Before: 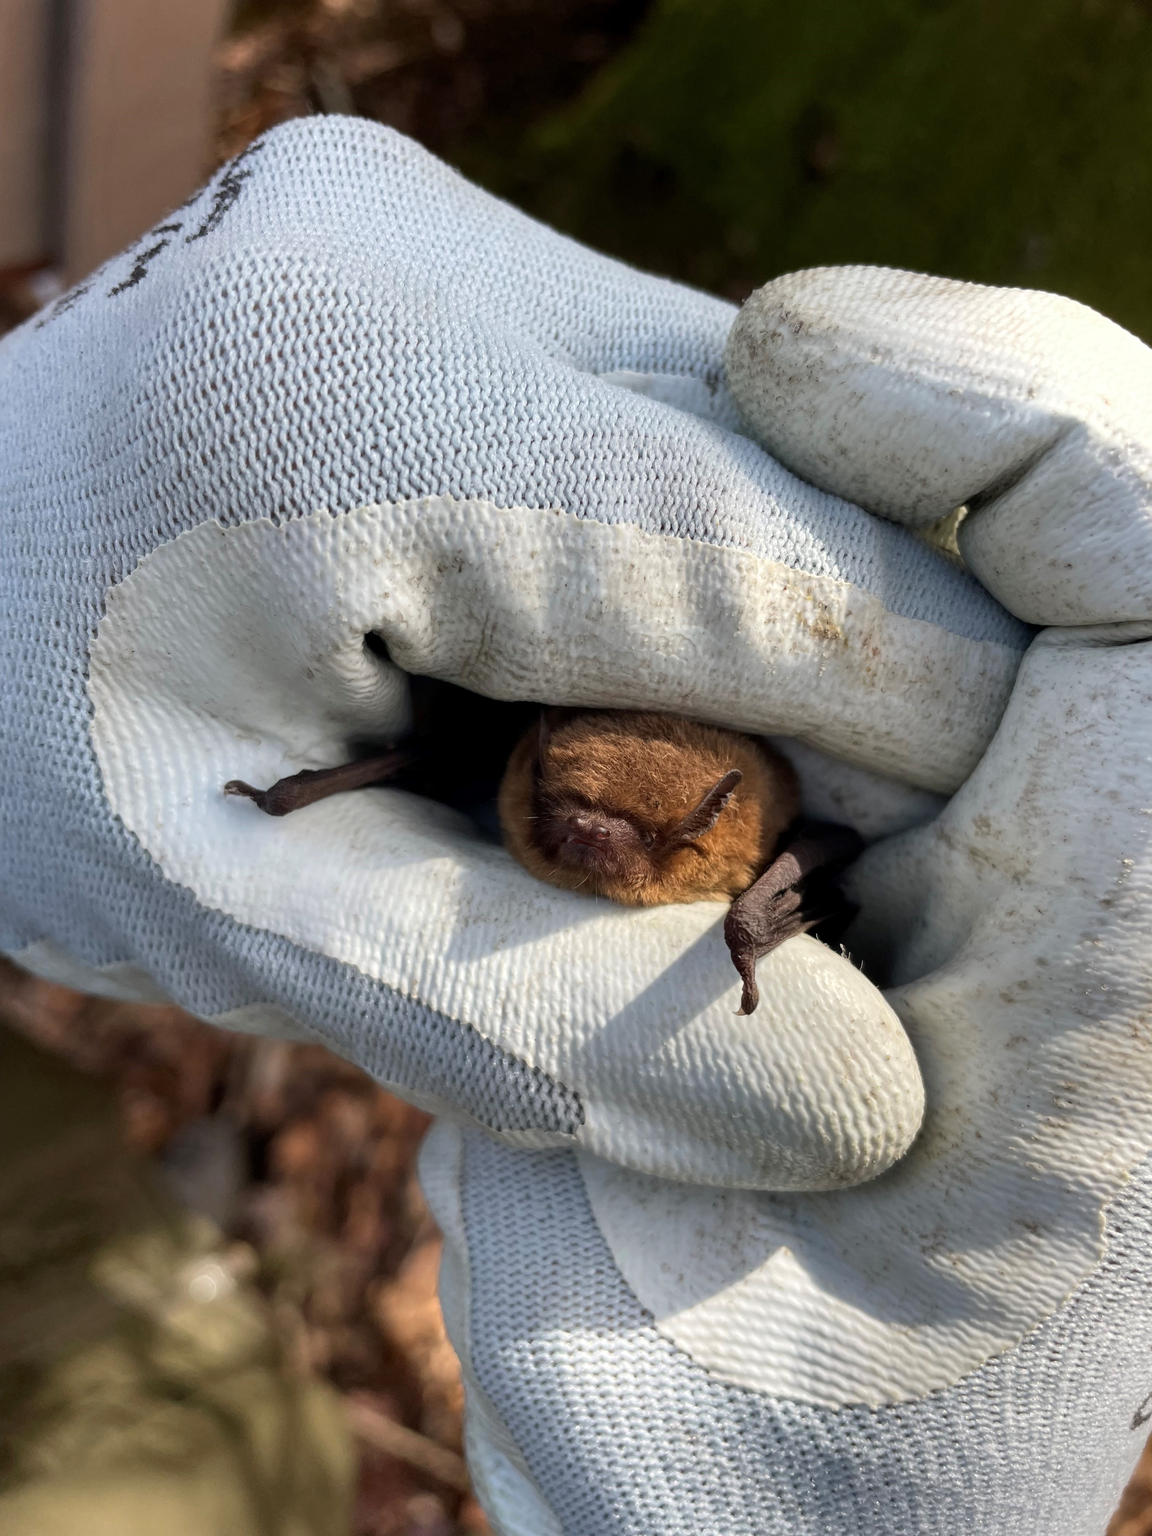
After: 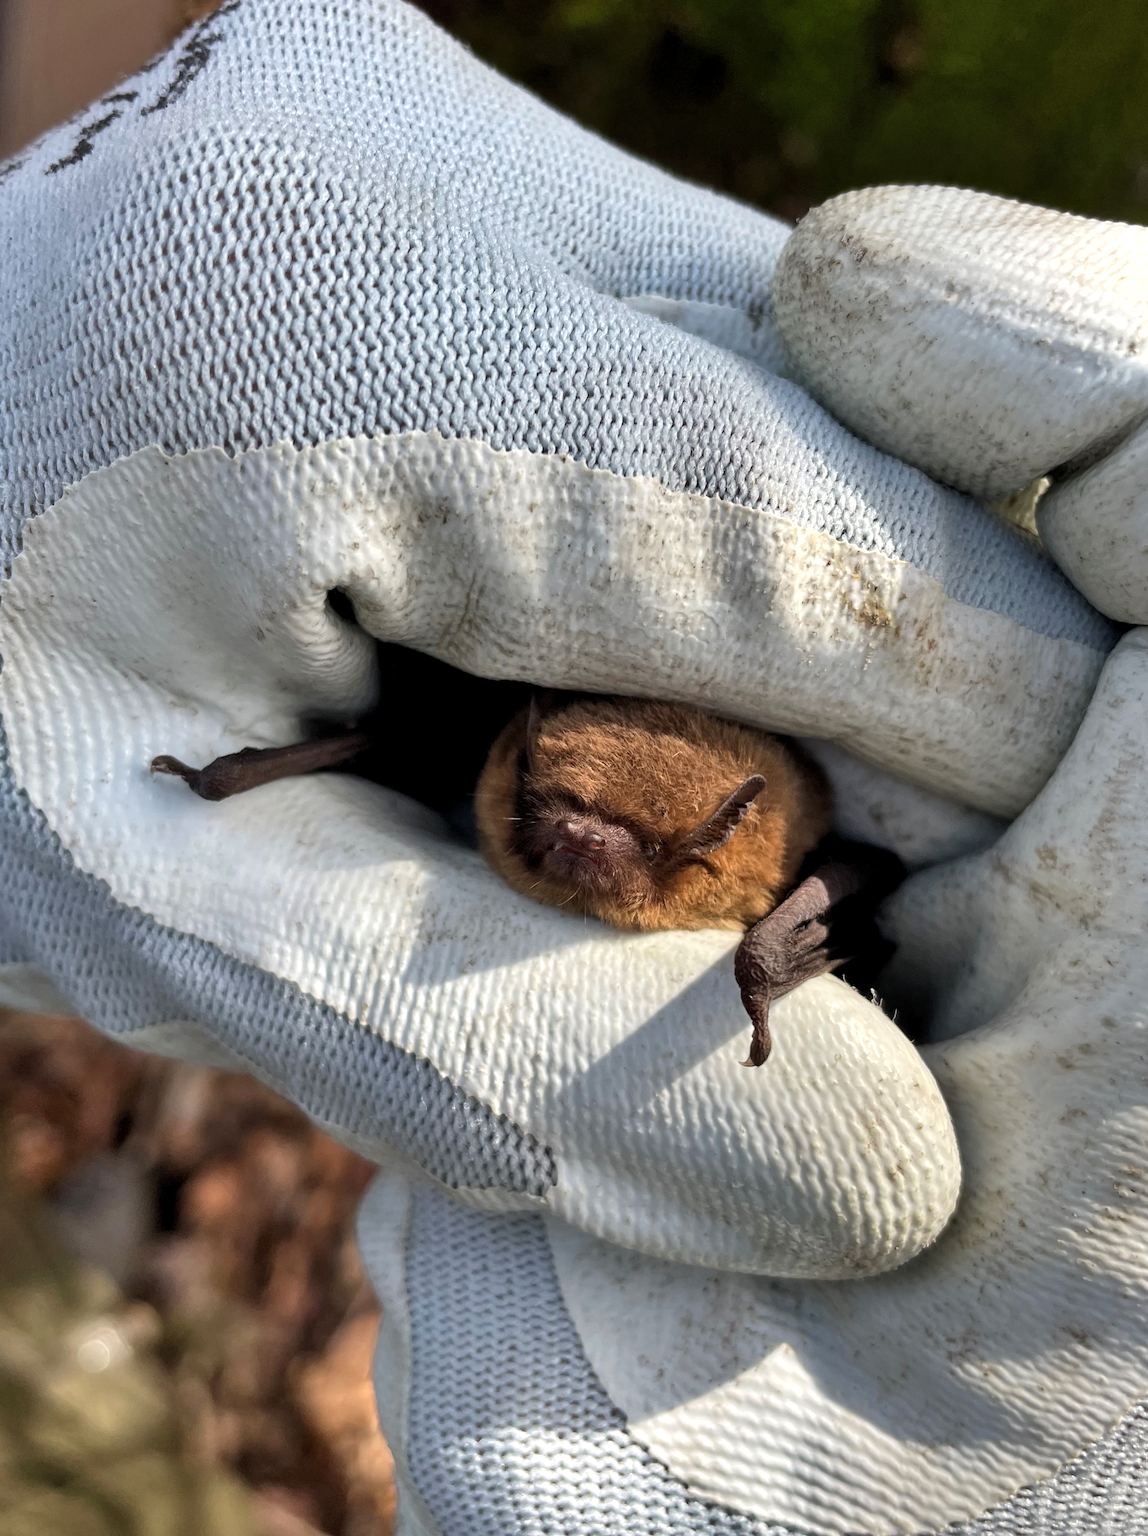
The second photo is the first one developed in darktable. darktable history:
shadows and highlights: low approximation 0.01, soften with gaussian
crop and rotate: angle -3.11°, left 5.431%, top 5.193%, right 4.598%, bottom 4.542%
levels: levels [0.016, 0.484, 0.953]
